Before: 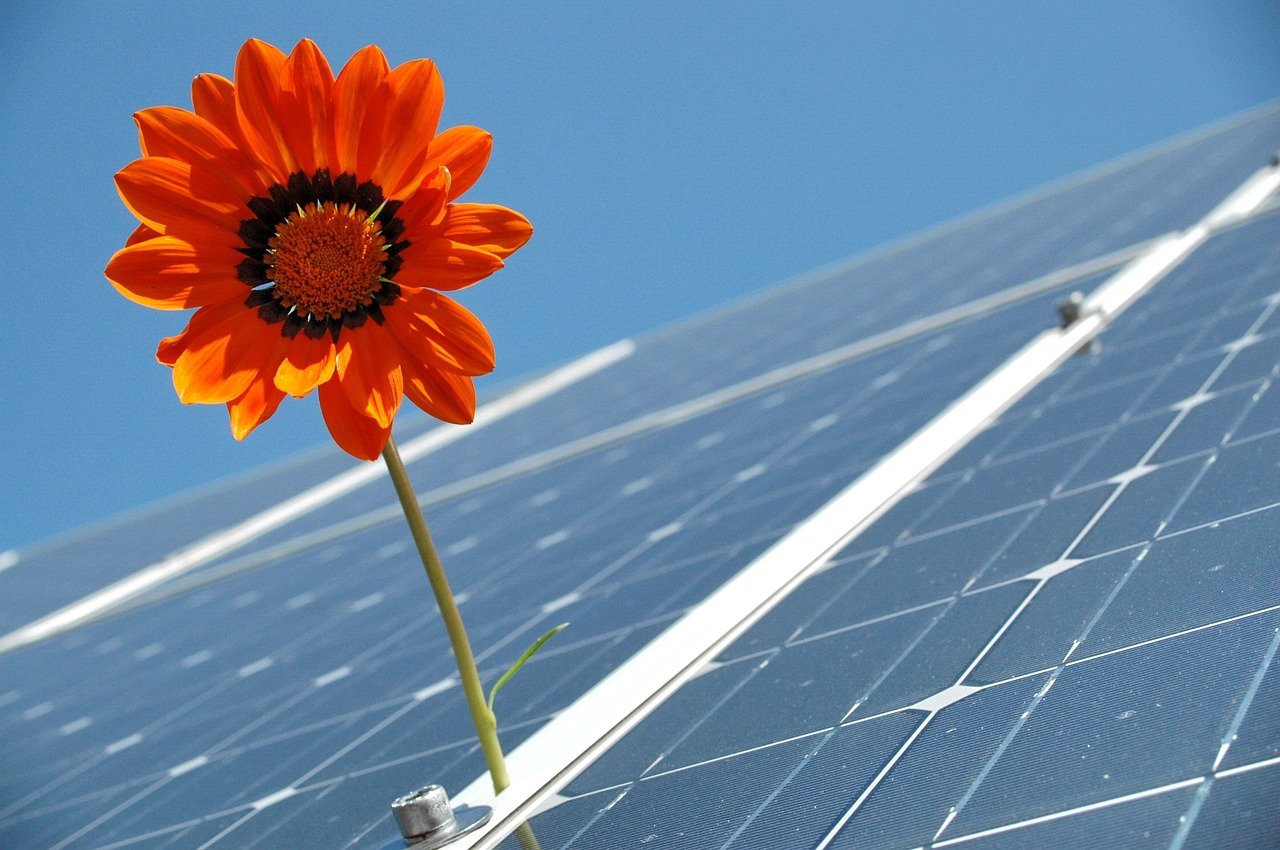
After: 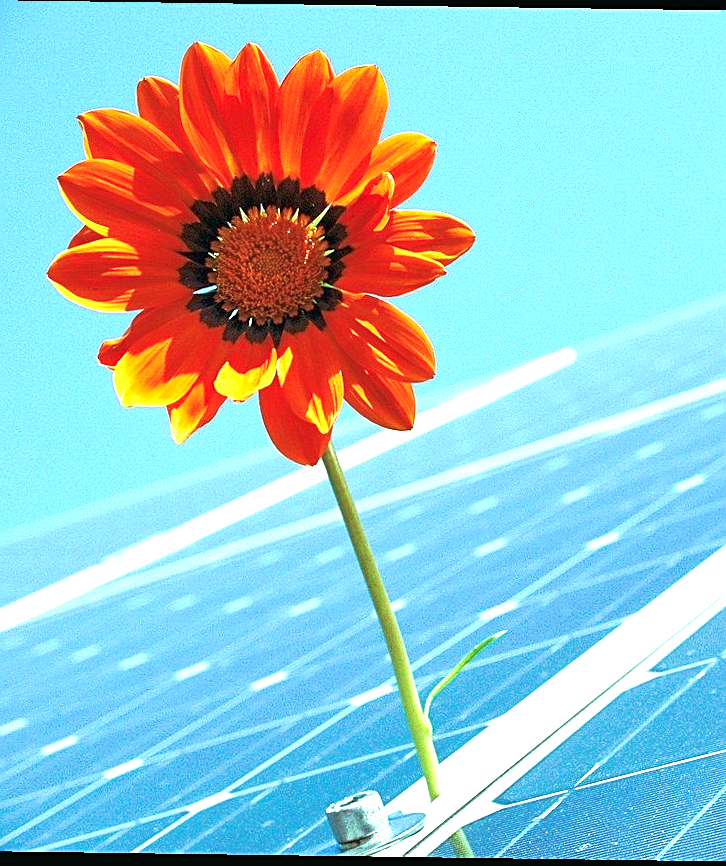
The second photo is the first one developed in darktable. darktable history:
exposure: black level correction 0, exposure 1.2 EV, compensate exposure bias true, compensate highlight preservation false
tone curve: curves: ch0 [(0, 0) (0.003, 0.013) (0.011, 0.02) (0.025, 0.037) (0.044, 0.068) (0.069, 0.108) (0.1, 0.138) (0.136, 0.168) (0.177, 0.203) (0.224, 0.241) (0.277, 0.281) (0.335, 0.328) (0.399, 0.382) (0.468, 0.448) (0.543, 0.519) (0.623, 0.603) (0.709, 0.705) (0.801, 0.808) (0.898, 0.903) (1, 1)], preserve colors none
crop: left 5.114%, right 38.589%
rotate and perspective: rotation 0.8°, automatic cropping off
velvia: strength 45%
sharpen: on, module defaults
color balance: mode lift, gamma, gain (sRGB), lift [0.997, 0.979, 1.021, 1.011], gamma [1, 1.084, 0.916, 0.998], gain [1, 0.87, 1.13, 1.101], contrast 4.55%, contrast fulcrum 38.24%, output saturation 104.09%
